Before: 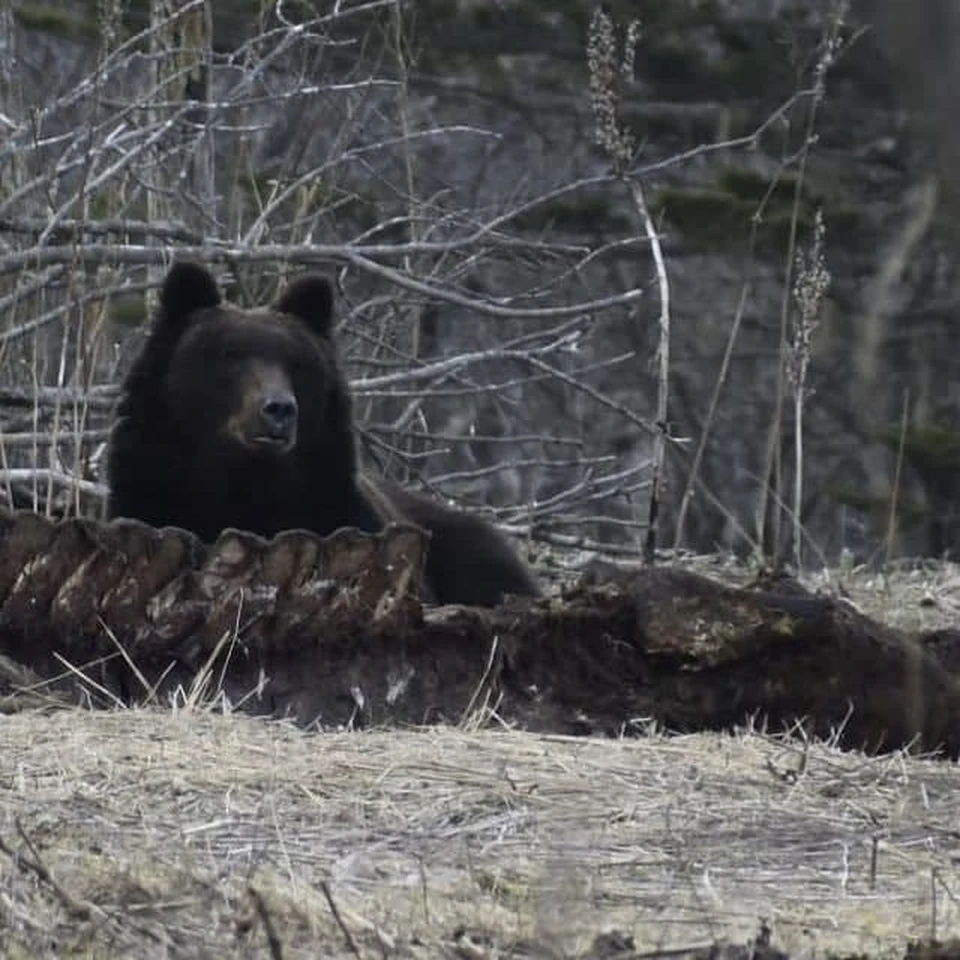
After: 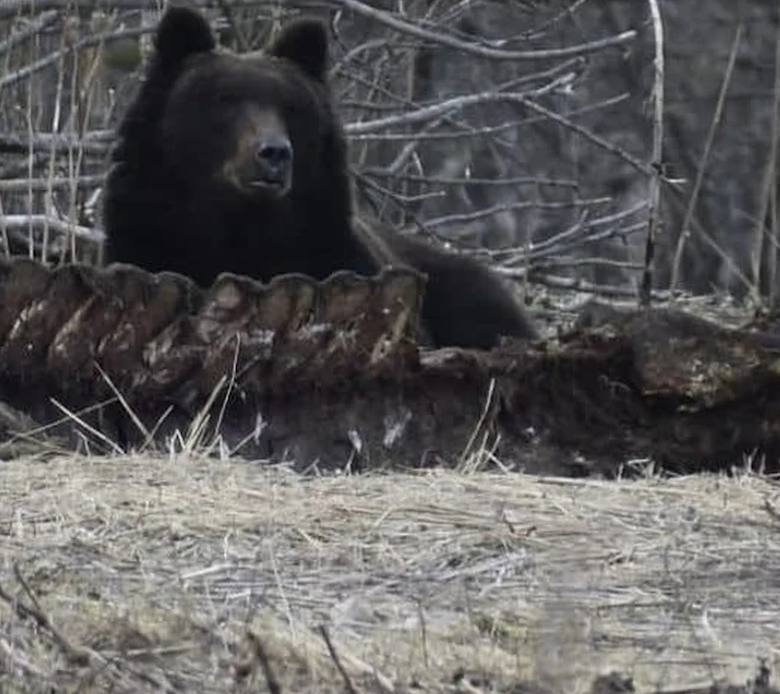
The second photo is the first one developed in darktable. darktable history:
rotate and perspective: rotation -0.45°, automatic cropping original format, crop left 0.008, crop right 0.992, crop top 0.012, crop bottom 0.988
crop: top 26.531%, right 17.959%
